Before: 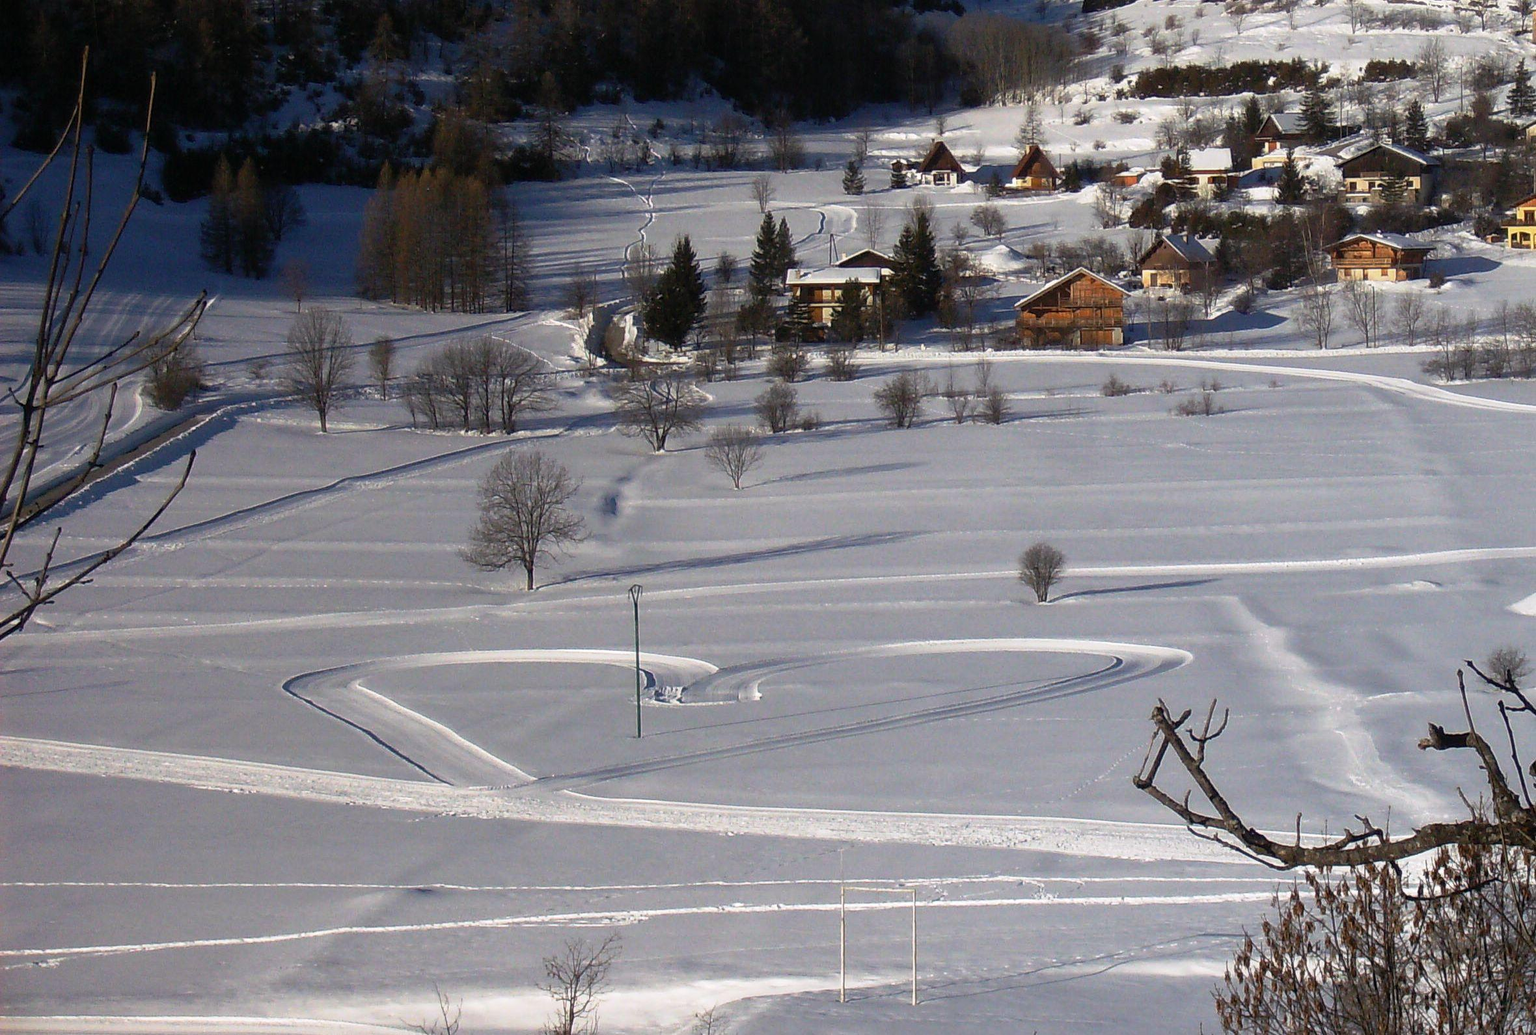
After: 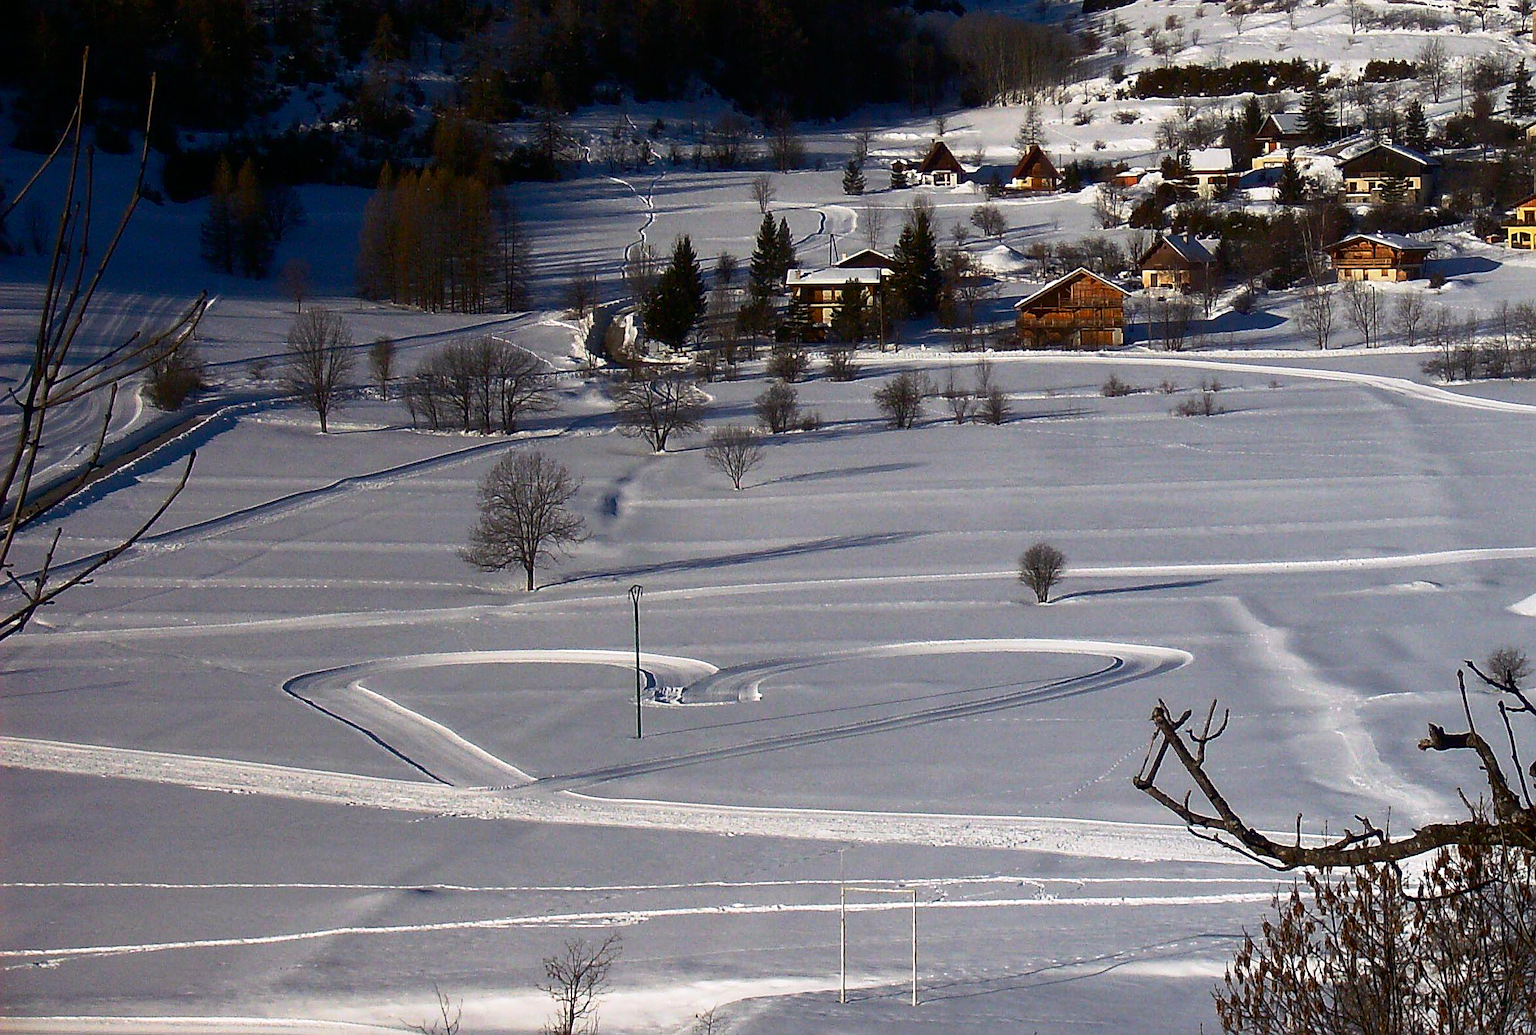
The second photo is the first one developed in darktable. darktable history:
sharpen: on, module defaults
contrast brightness saturation: contrast 0.12, brightness -0.12, saturation 0.2
